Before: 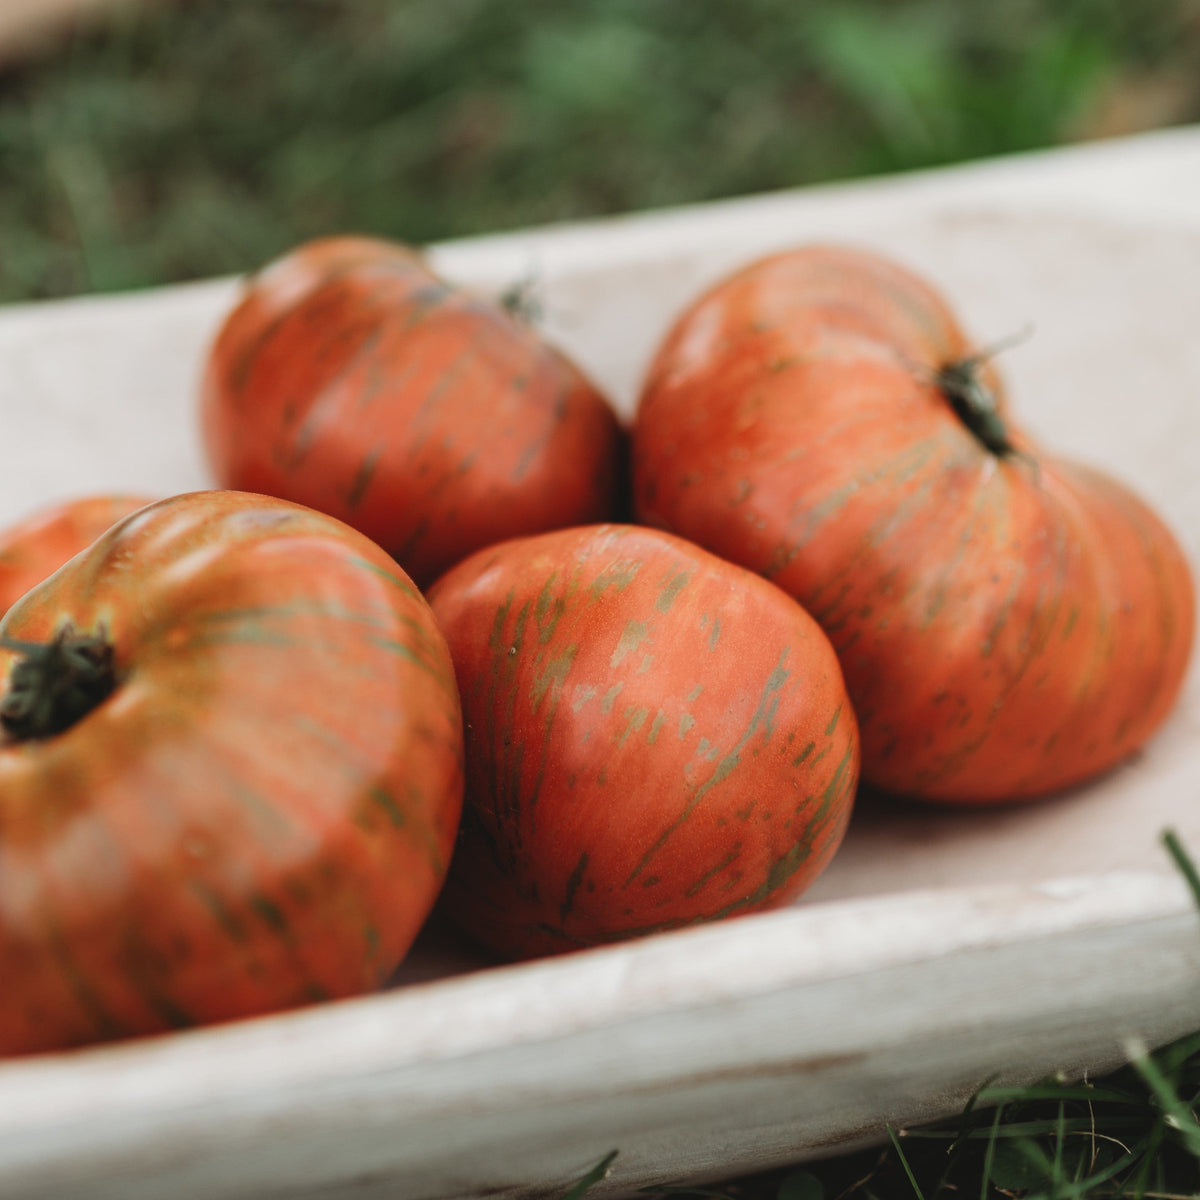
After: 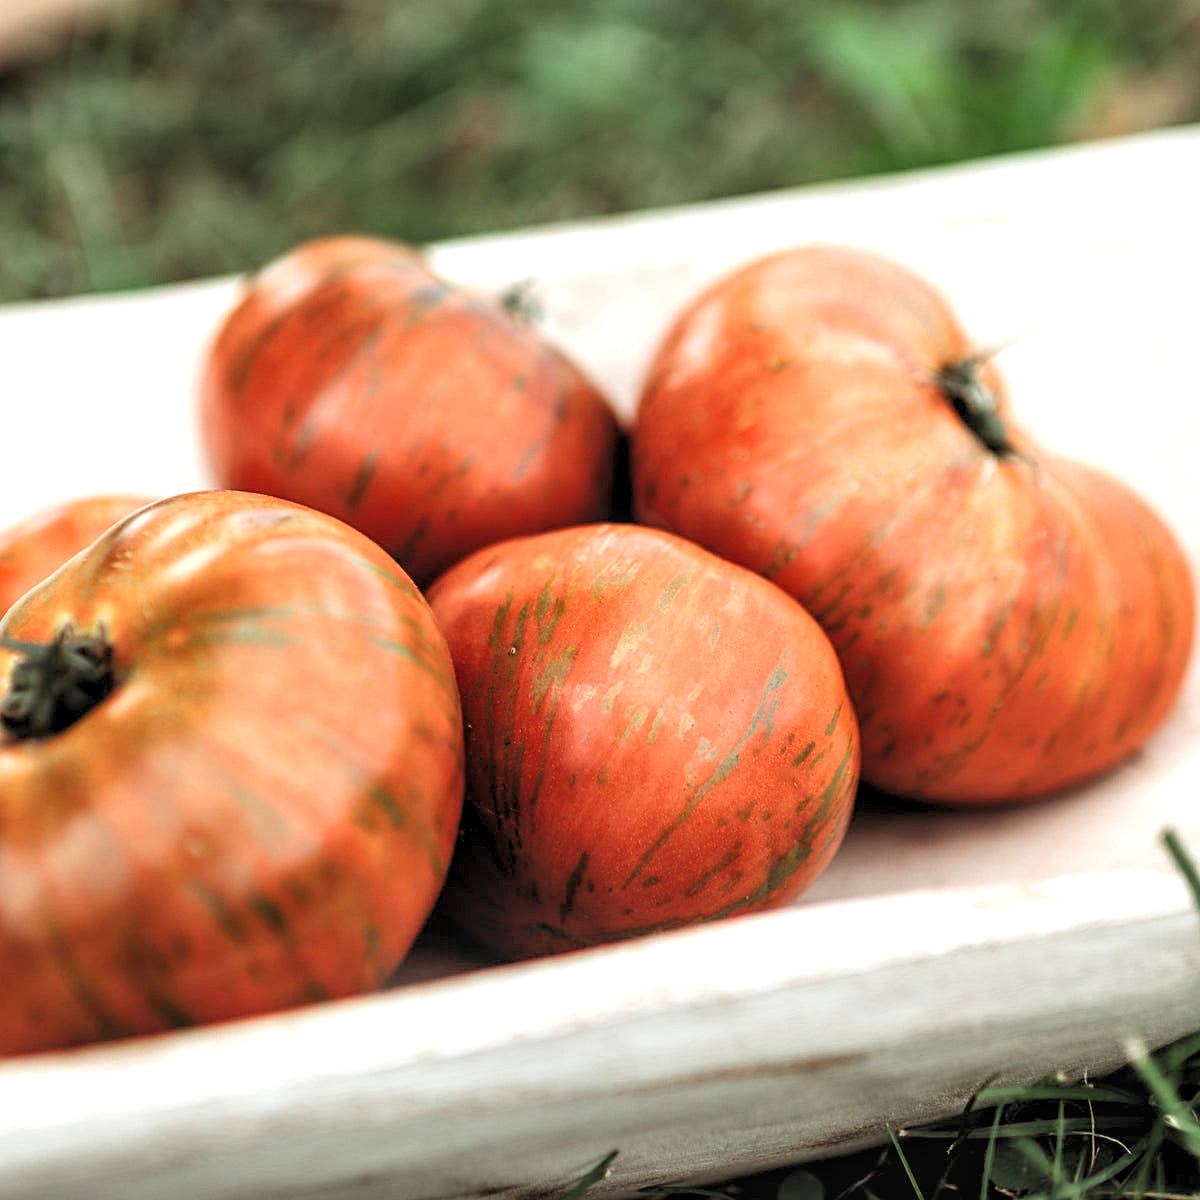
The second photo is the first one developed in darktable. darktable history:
sharpen: amount 0.478
local contrast: on, module defaults
white balance: emerald 1
exposure: black level correction 0.001, exposure 0.5 EV, compensate exposure bias true, compensate highlight preservation false
rgb levels: levels [[0.01, 0.419, 0.839], [0, 0.5, 1], [0, 0.5, 1]]
